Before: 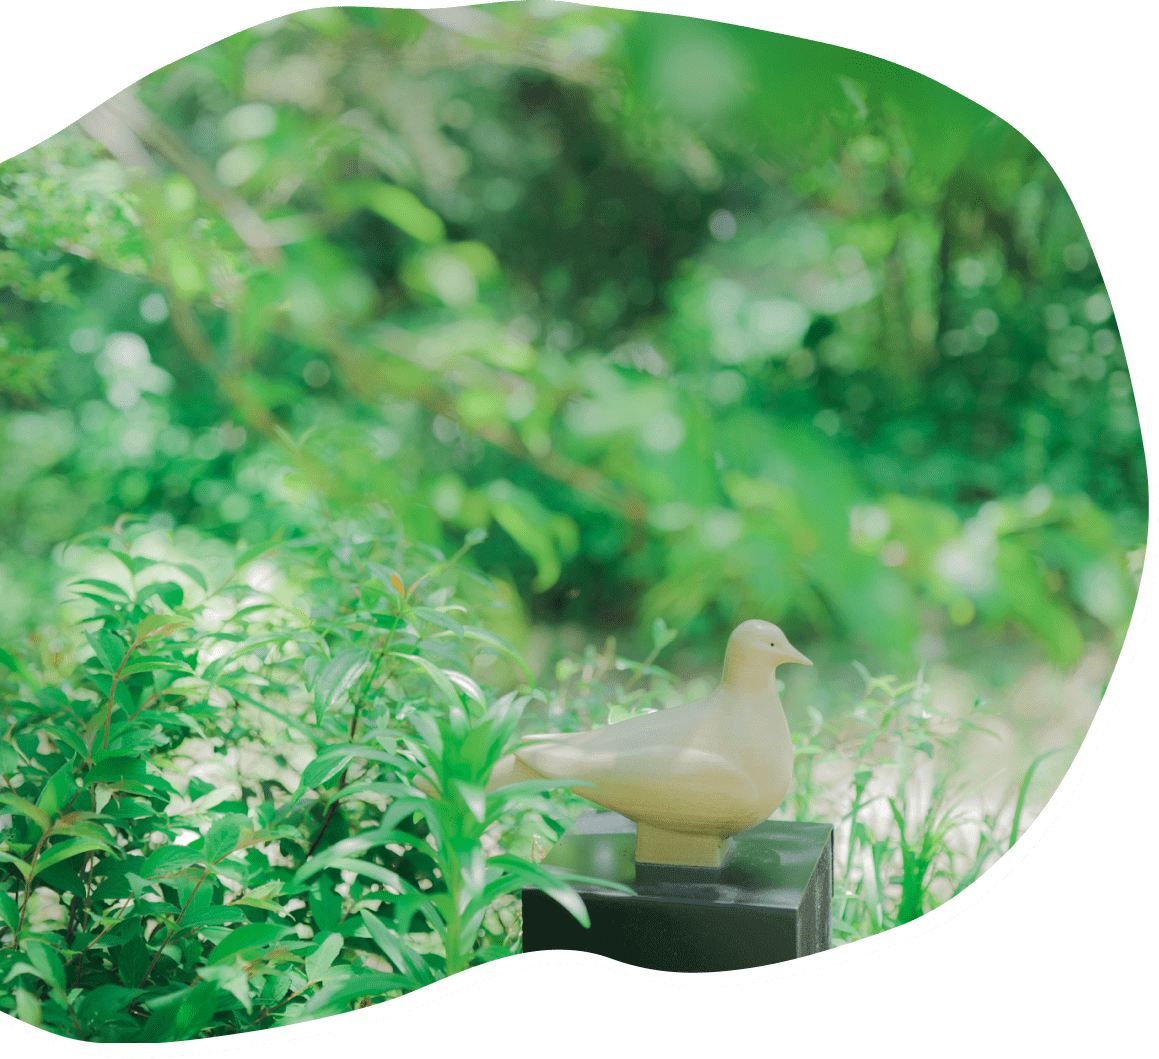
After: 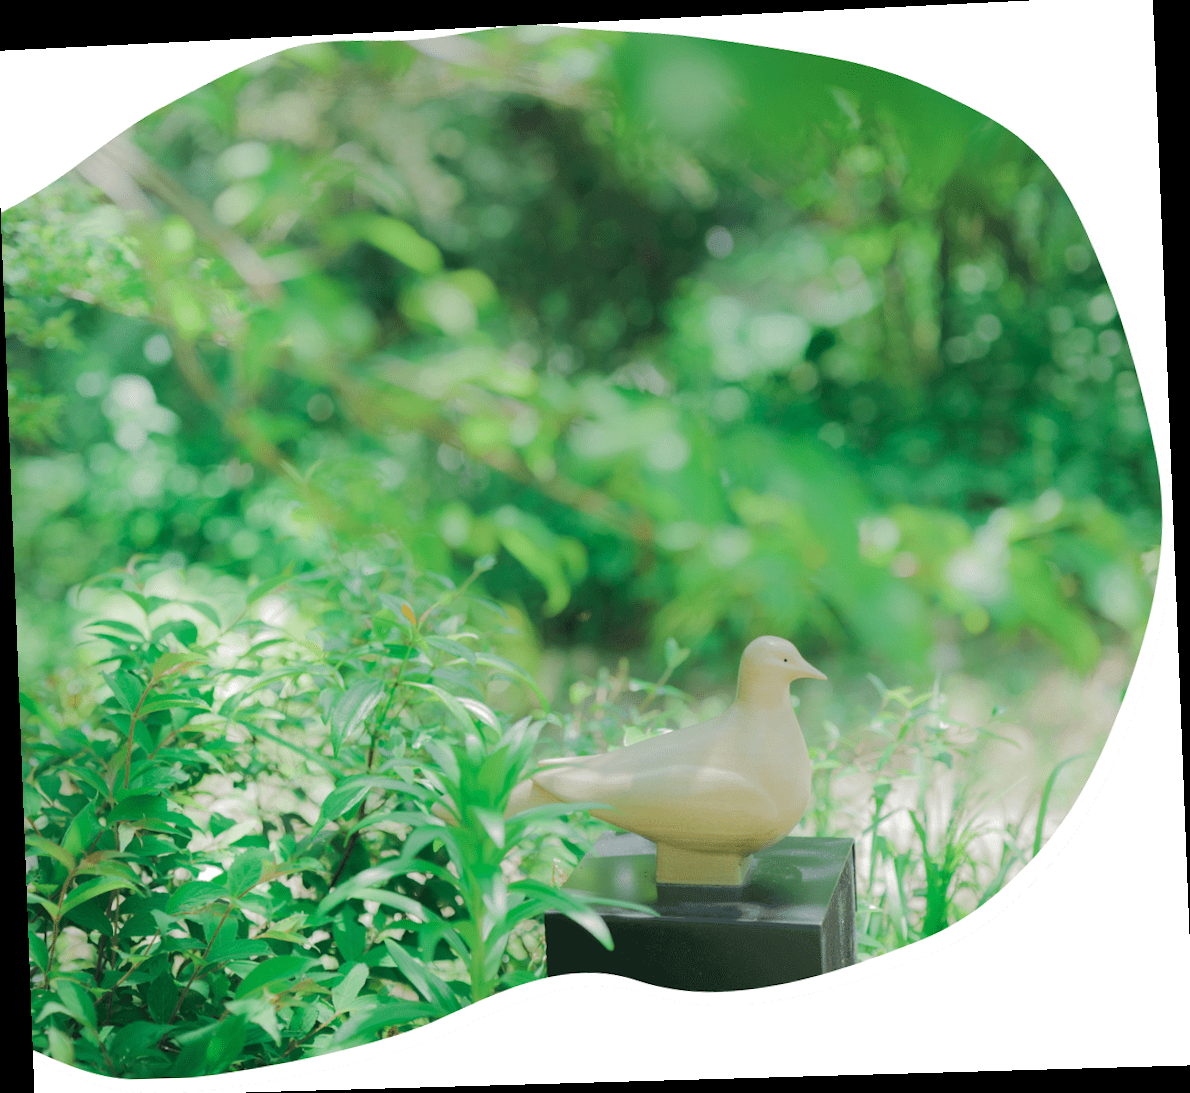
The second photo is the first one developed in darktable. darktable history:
crop: left 0.434%, top 0.485%, right 0.244%, bottom 0.386%
haze removal: compatibility mode true, adaptive false
rotate and perspective: rotation -2.22°, lens shift (horizontal) -0.022, automatic cropping off
